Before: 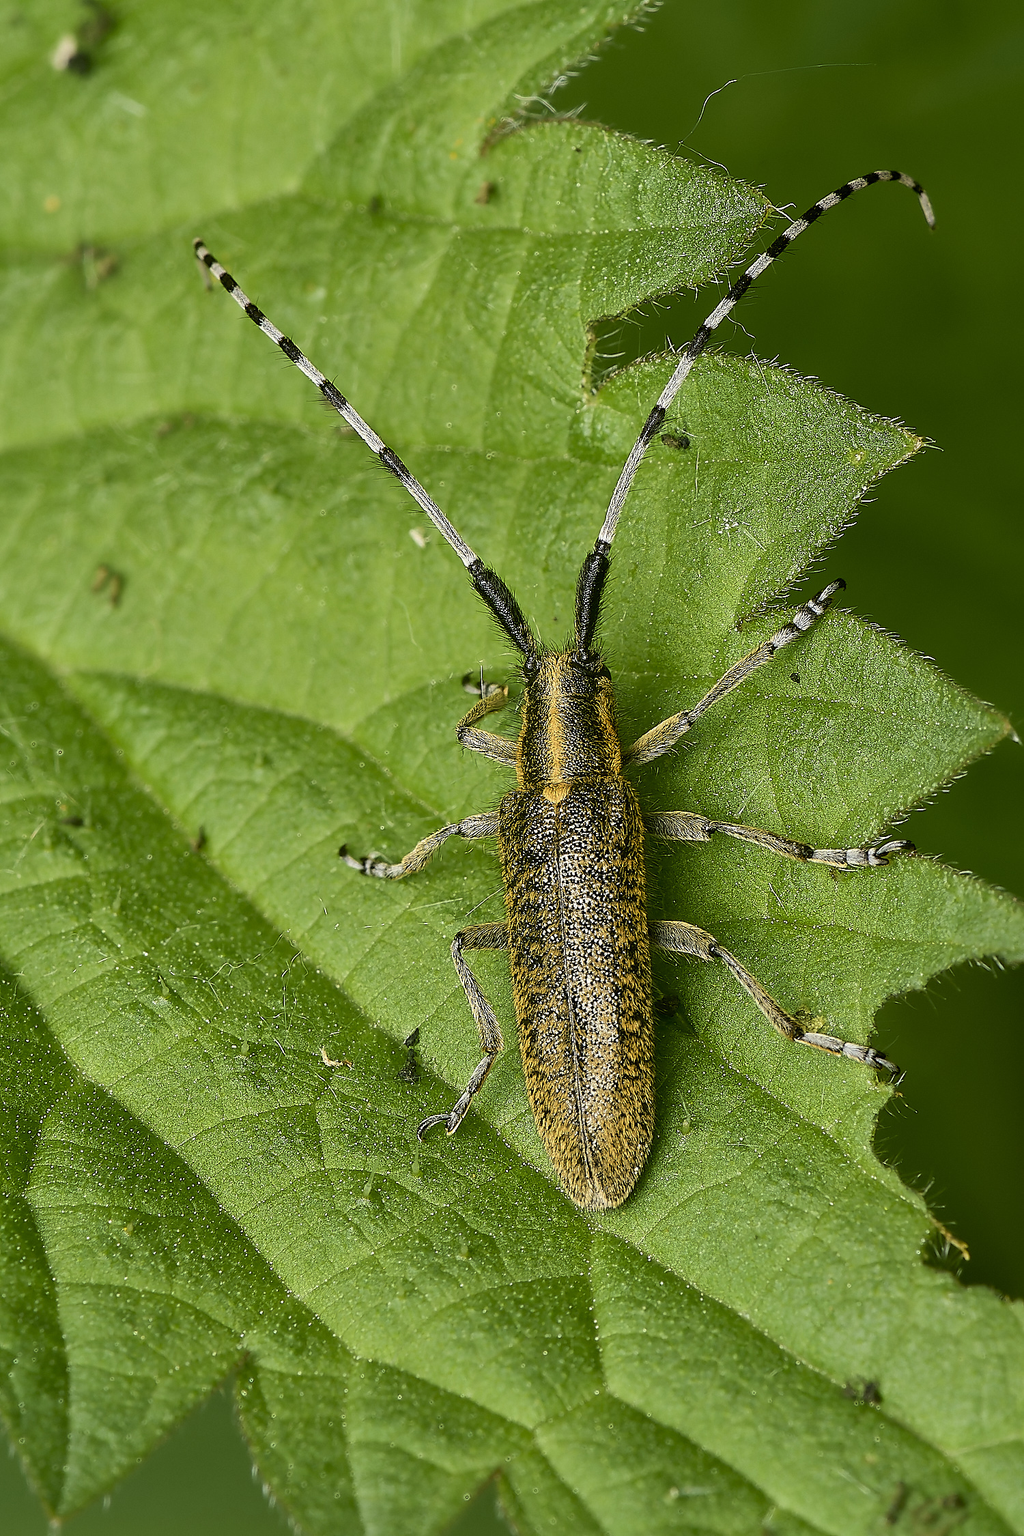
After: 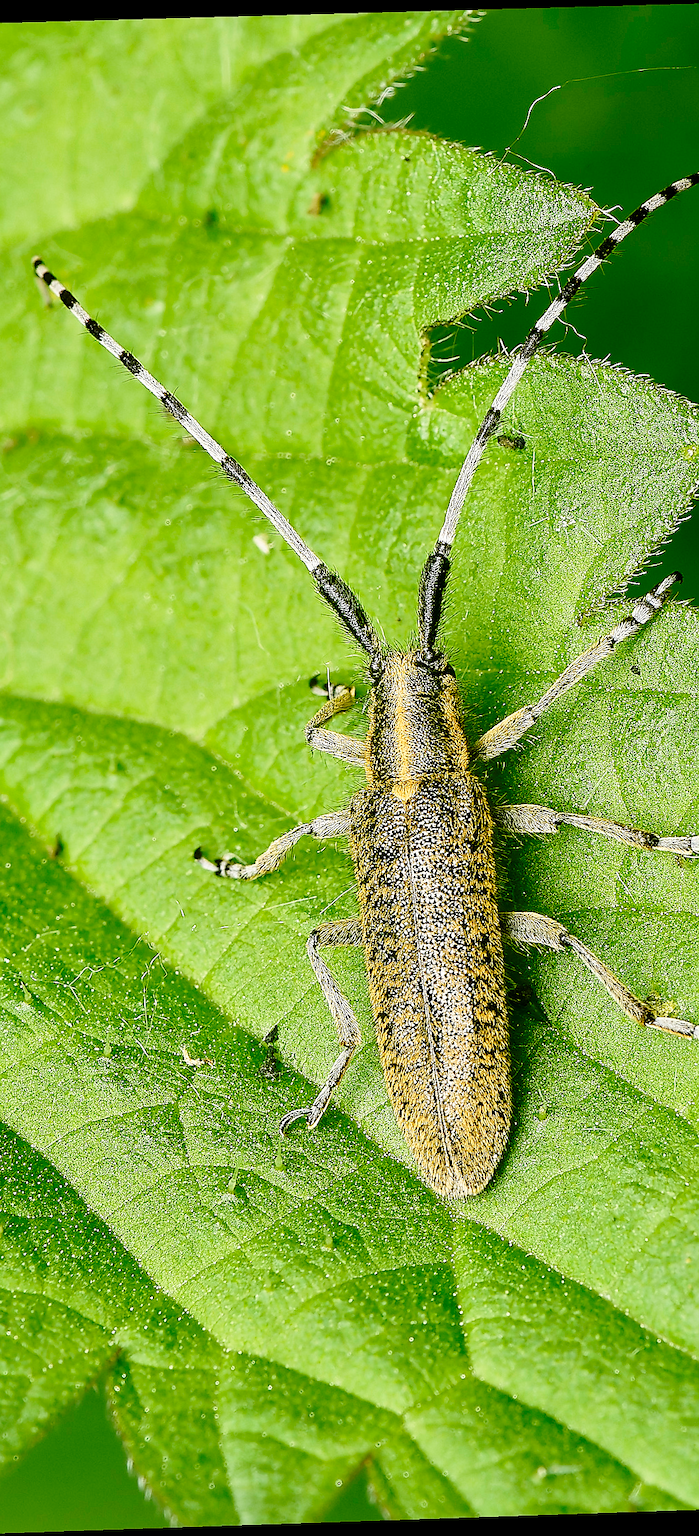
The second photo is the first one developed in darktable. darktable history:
crop and rotate: left 15.754%, right 17.579%
base curve: curves: ch0 [(0, 0) (0.028, 0.03) (0.121, 0.232) (0.46, 0.748) (0.859, 0.968) (1, 1)], preserve colors none
rotate and perspective: rotation -1.77°, lens shift (horizontal) 0.004, automatic cropping off
sharpen: radius 0.969, amount 0.604
